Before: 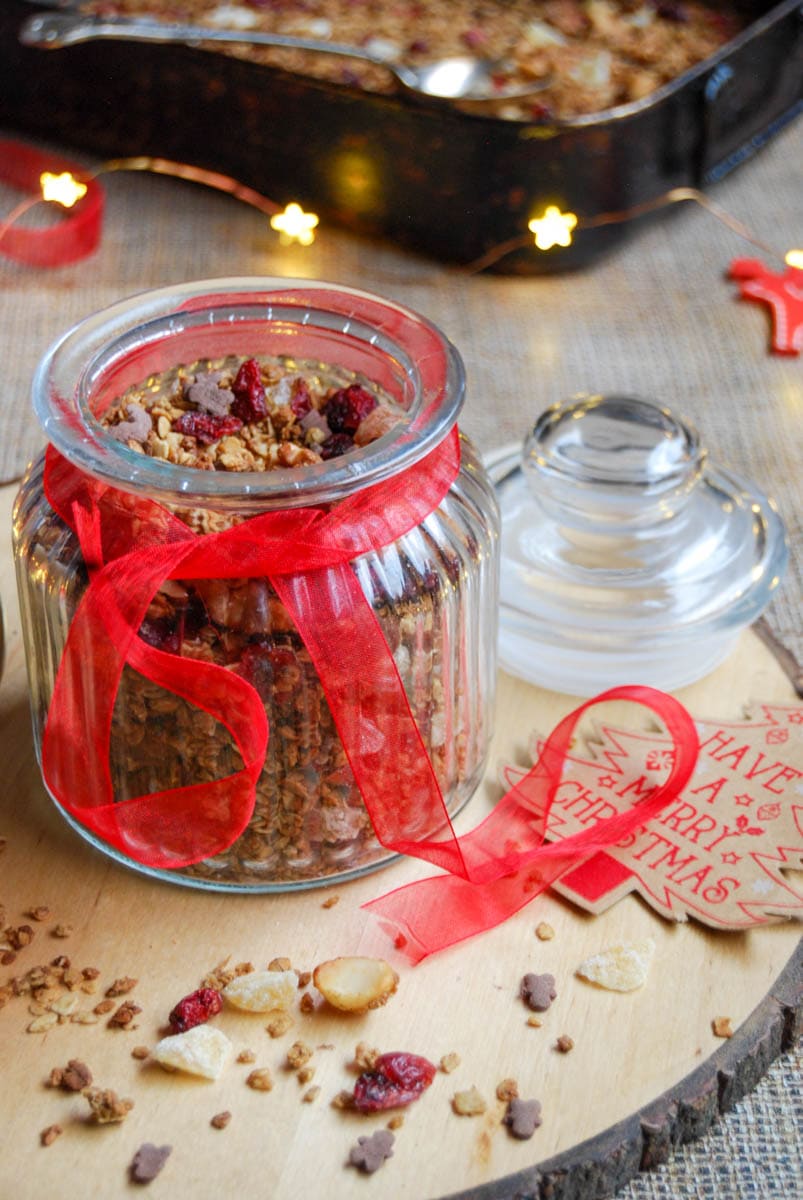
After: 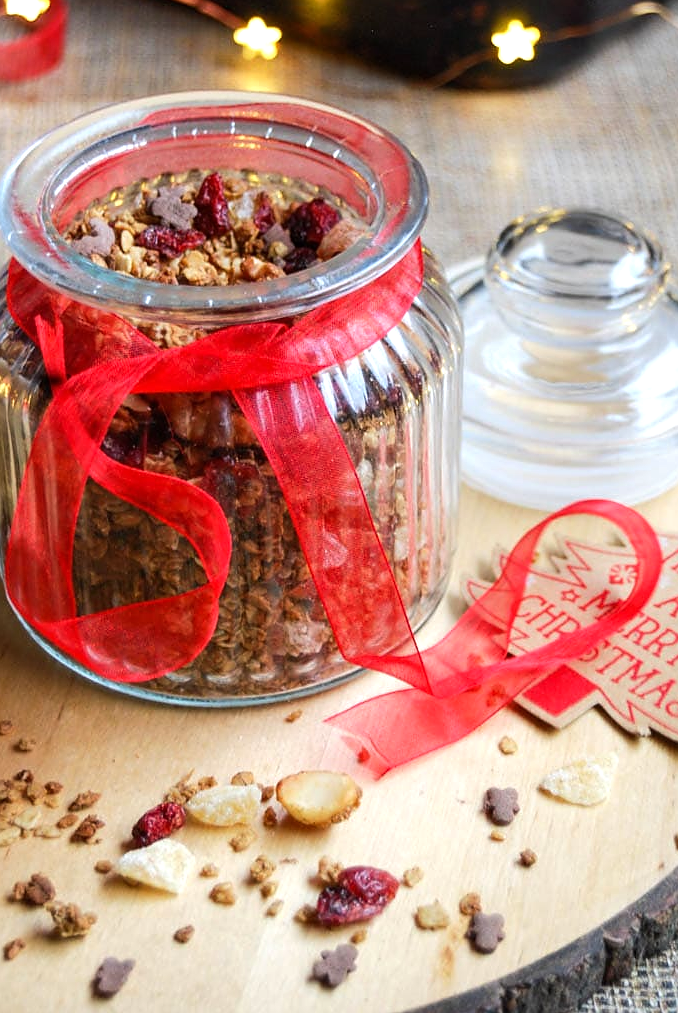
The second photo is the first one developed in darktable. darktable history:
tone equalizer: -8 EV -0.417 EV, -7 EV -0.389 EV, -6 EV -0.333 EV, -5 EV -0.222 EV, -3 EV 0.222 EV, -2 EV 0.333 EV, -1 EV 0.389 EV, +0 EV 0.417 EV, edges refinement/feathering 500, mask exposure compensation -1.57 EV, preserve details no
crop and rotate: left 4.842%, top 15.51%, right 10.668%
sharpen: radius 0.969, amount 0.604
